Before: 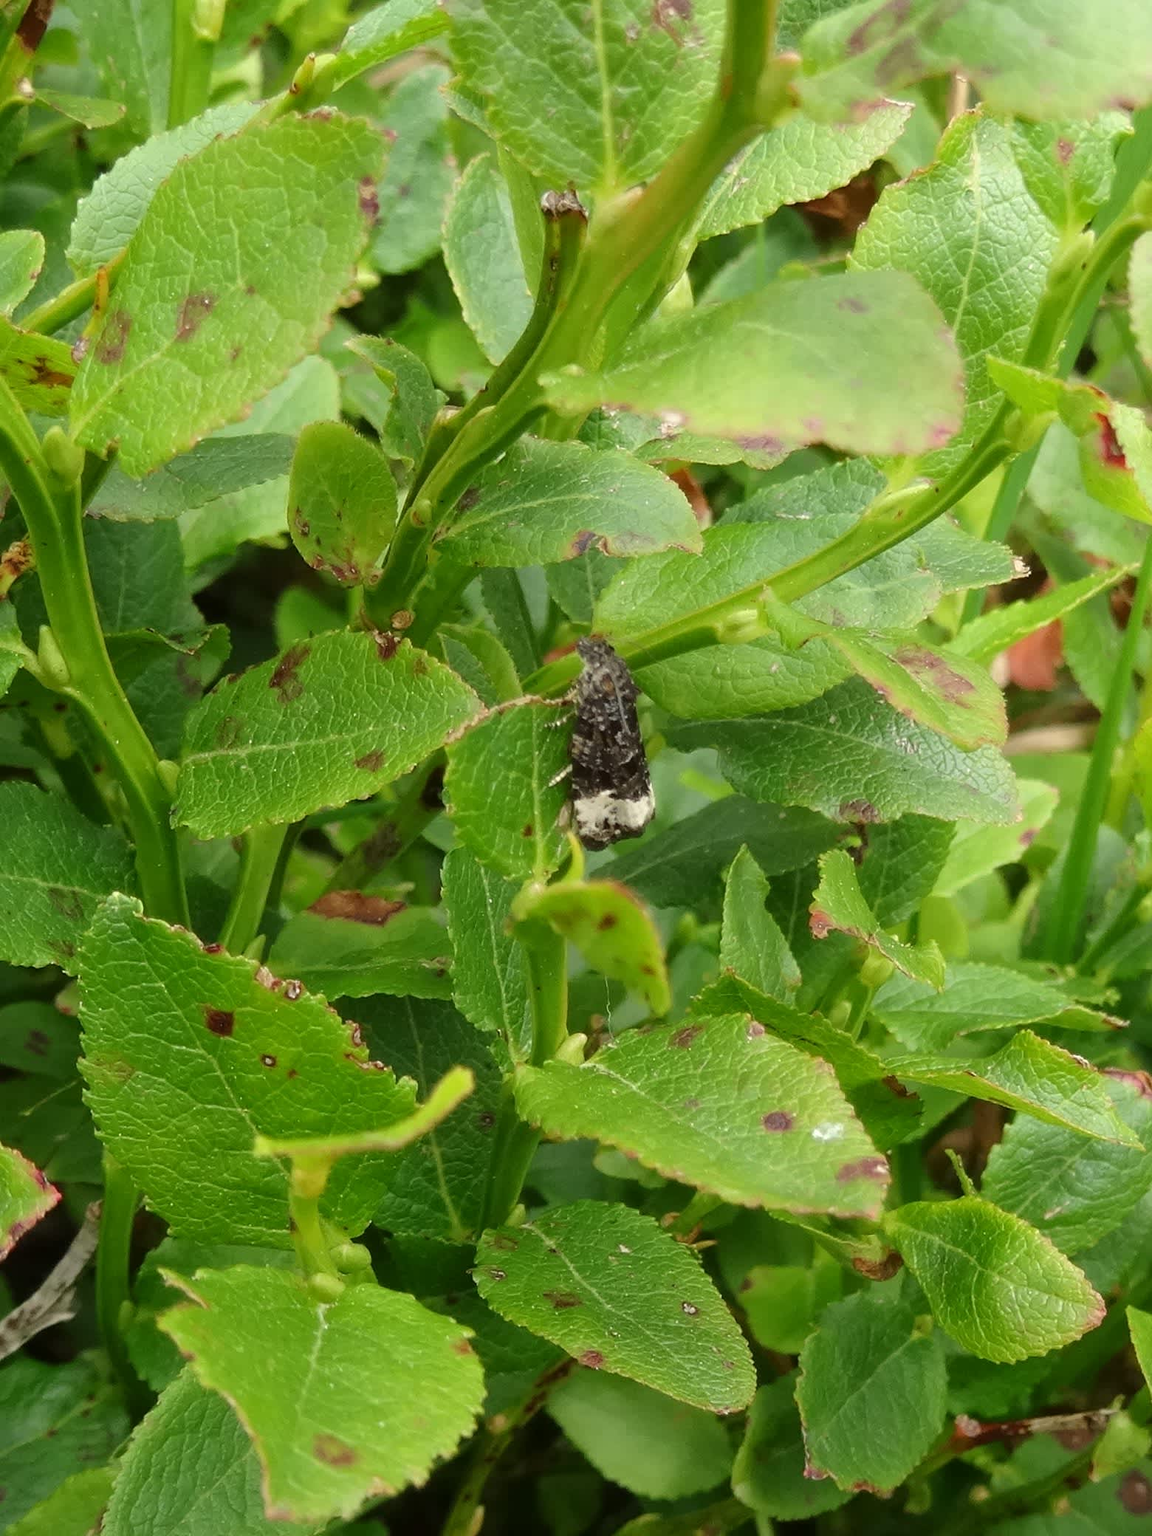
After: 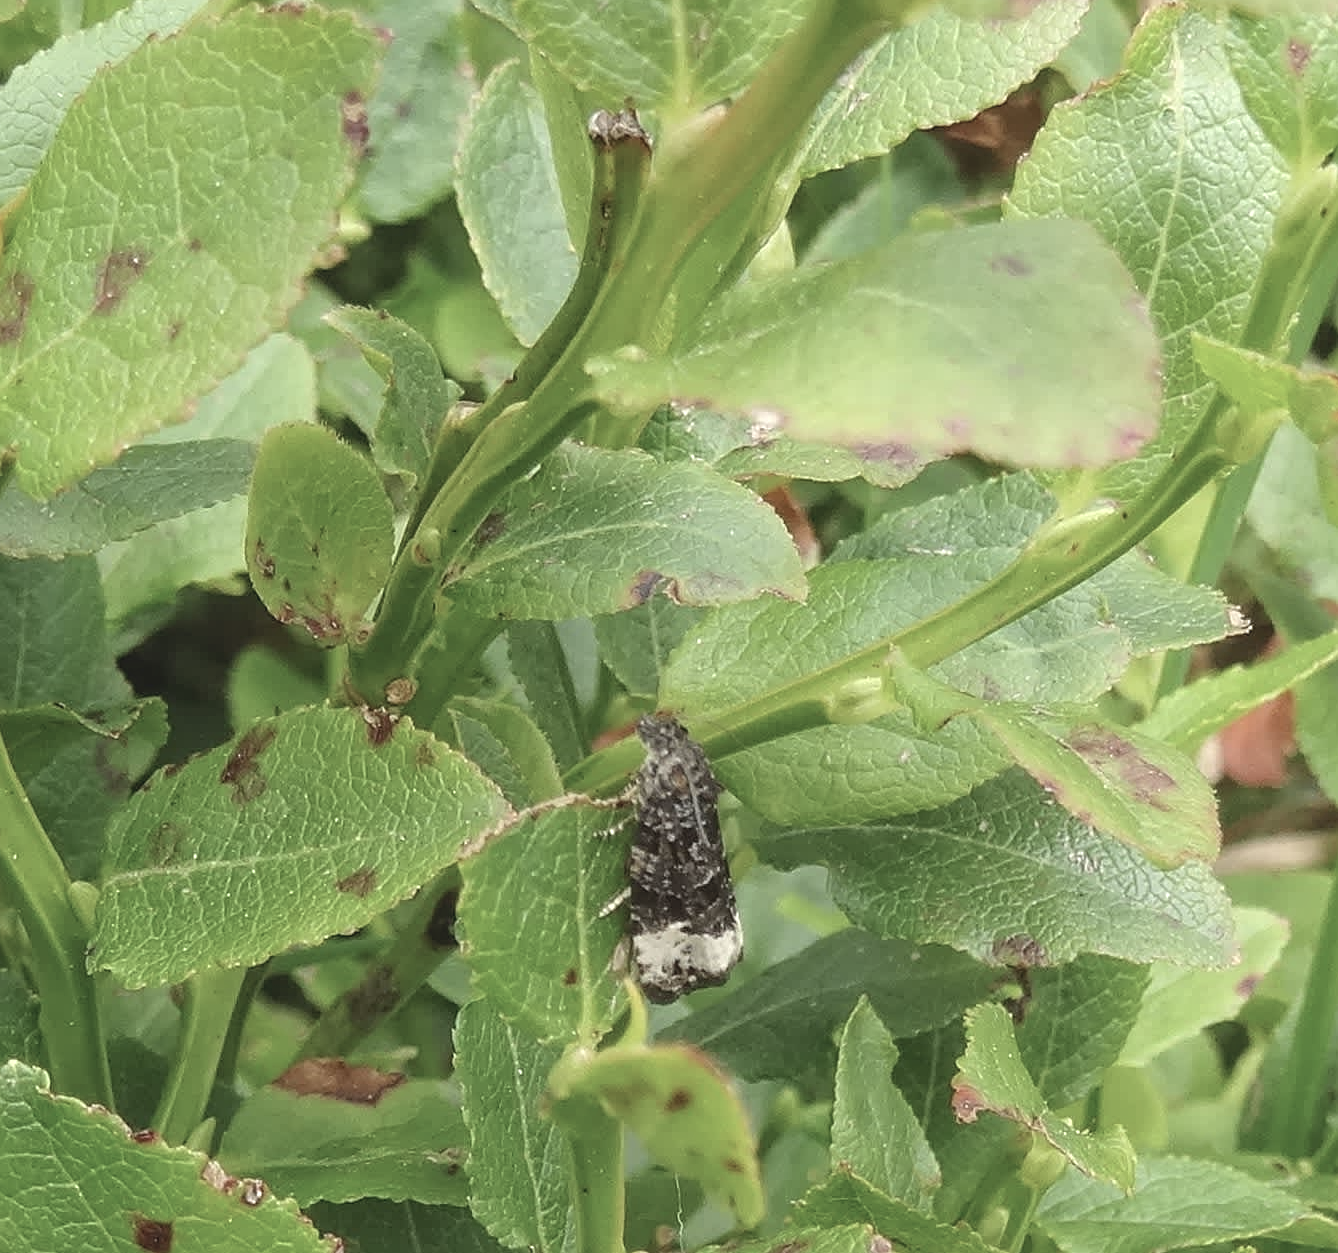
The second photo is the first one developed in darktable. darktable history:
crop and rotate: left 9.292%, top 7.142%, right 4.905%, bottom 32.57%
exposure: black level correction 0, exposure 0.498 EV, compensate highlight preservation false
contrast brightness saturation: contrast -0.254, saturation -0.426
local contrast: on, module defaults
sharpen: on, module defaults
